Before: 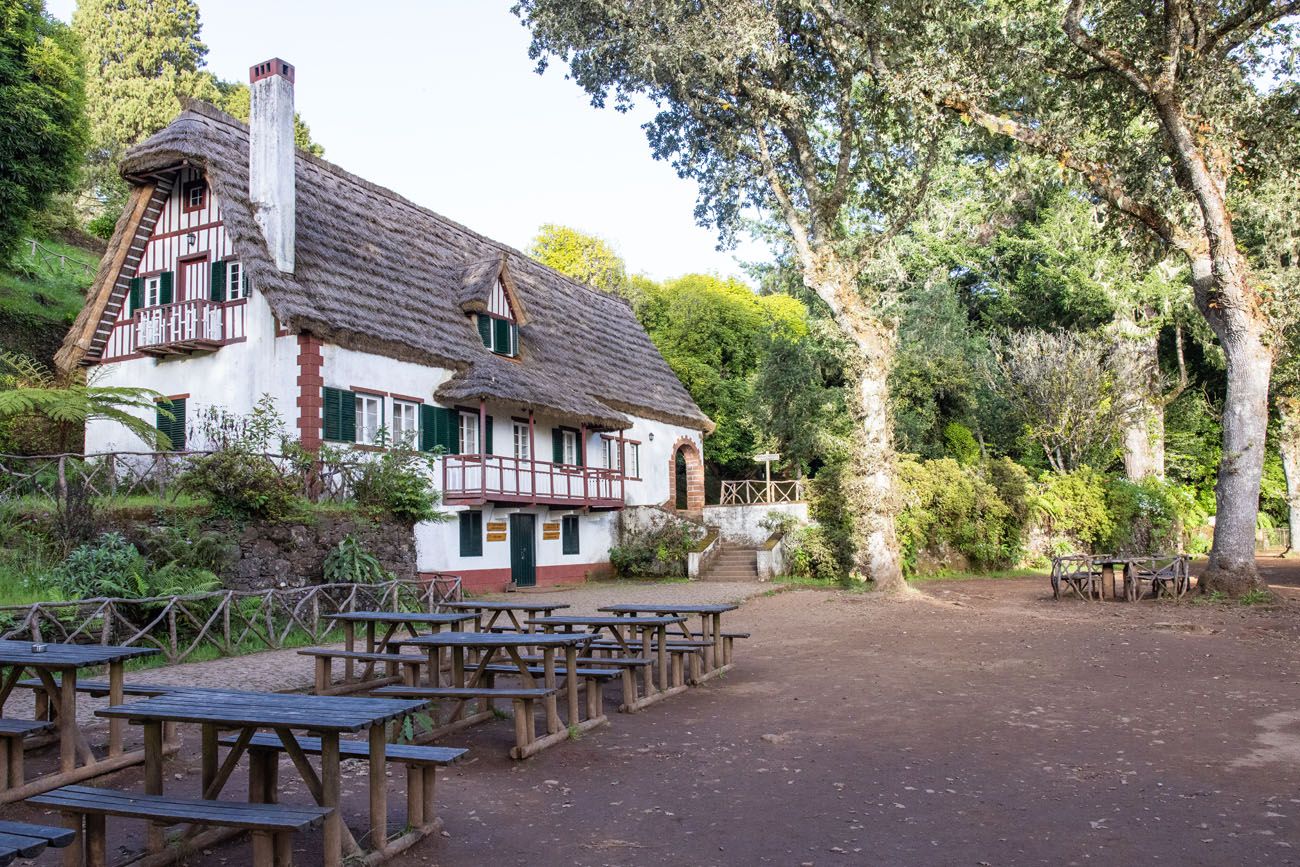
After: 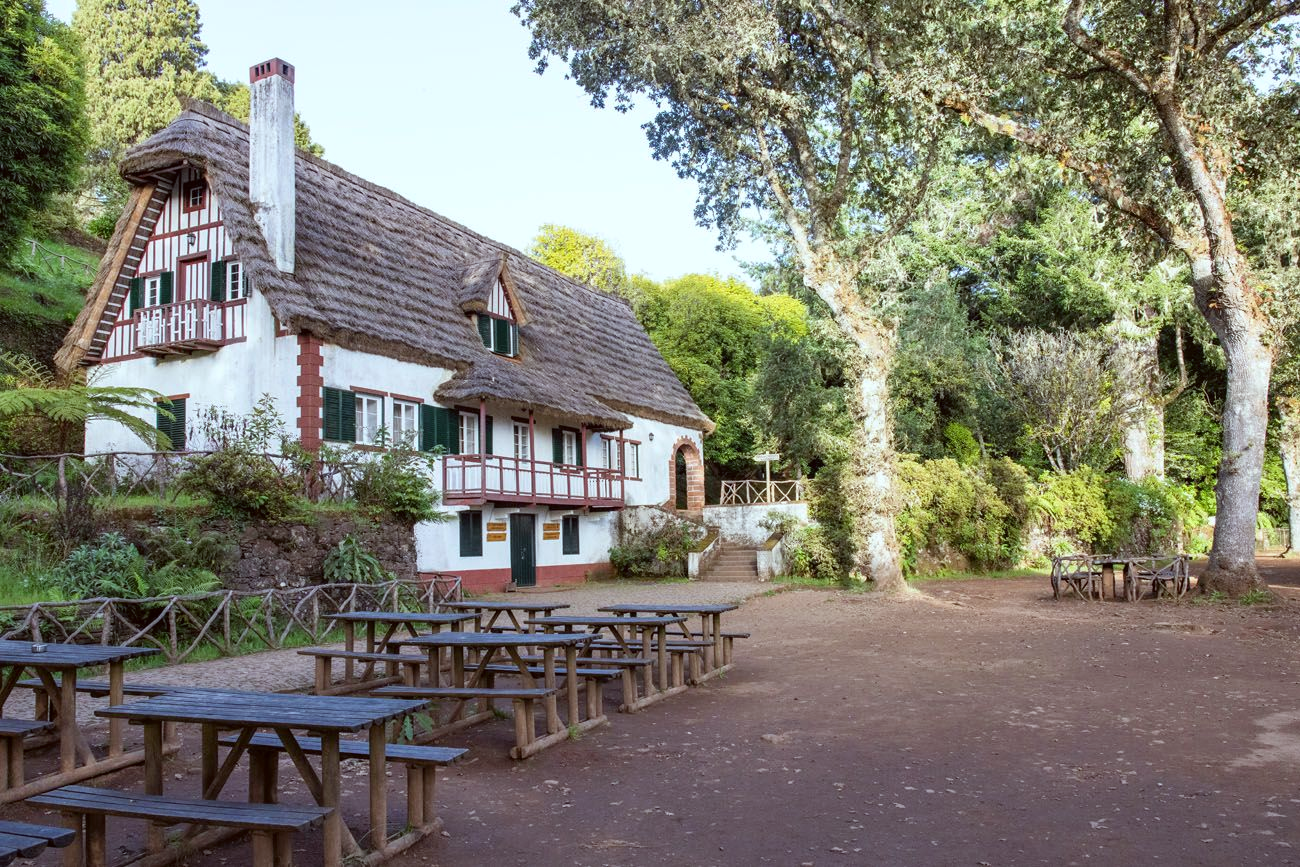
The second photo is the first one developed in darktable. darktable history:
exposure: exposure -0.013 EV, compensate highlight preservation false
color correction: highlights a* -4.96, highlights b* -3.58, shadows a* 3.98, shadows b* 4.47
